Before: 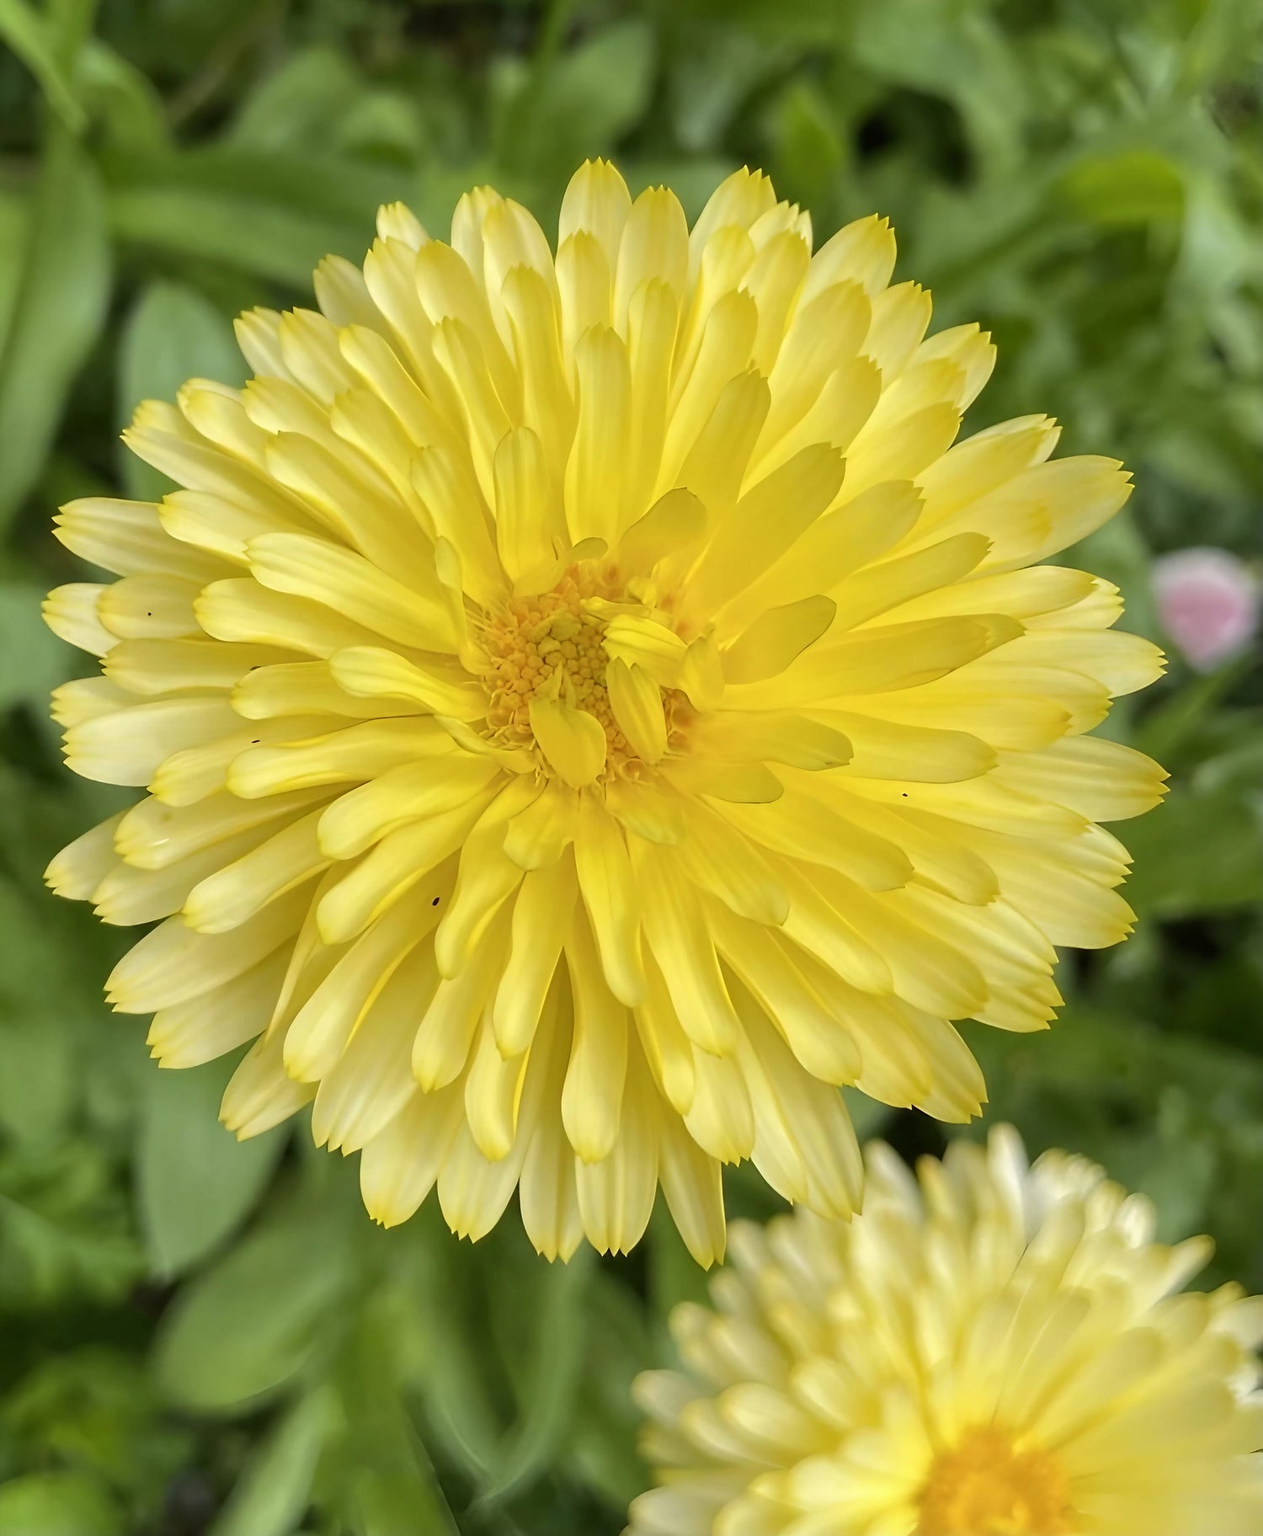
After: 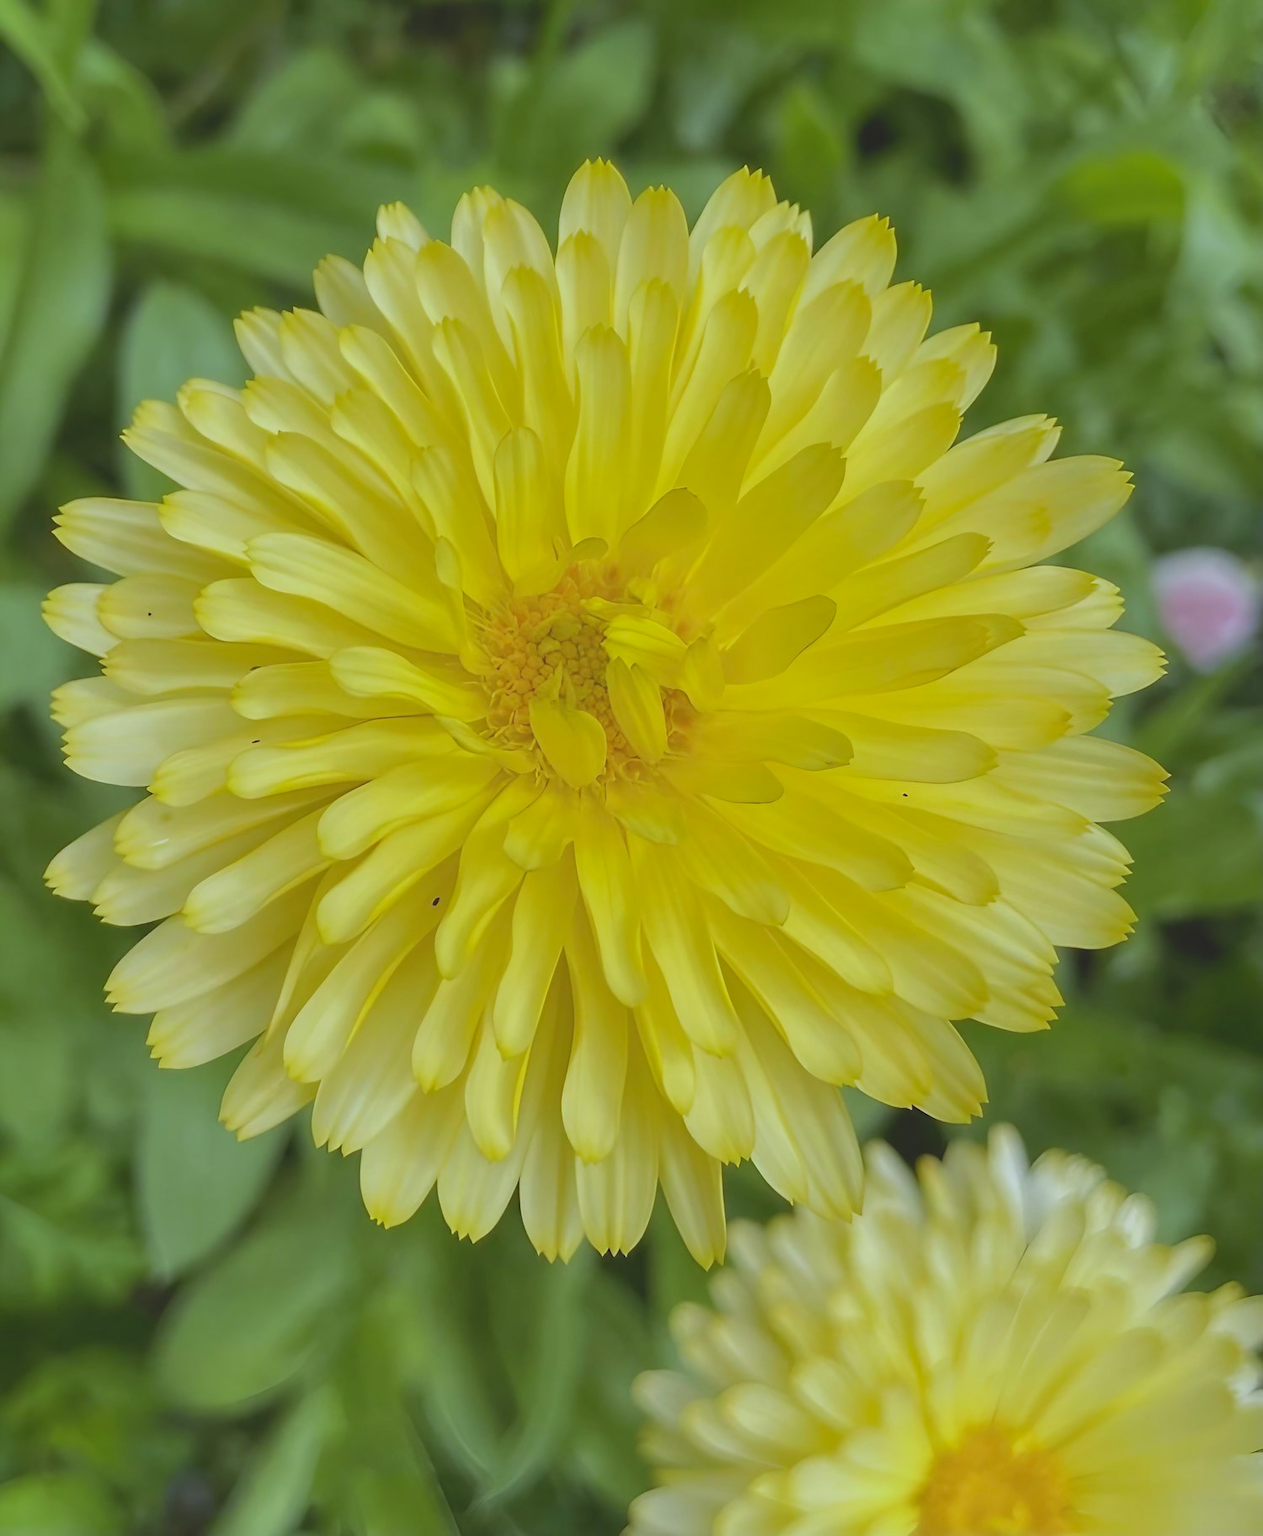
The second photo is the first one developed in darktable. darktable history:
white balance: red 0.924, blue 1.095
contrast brightness saturation: contrast -0.28
